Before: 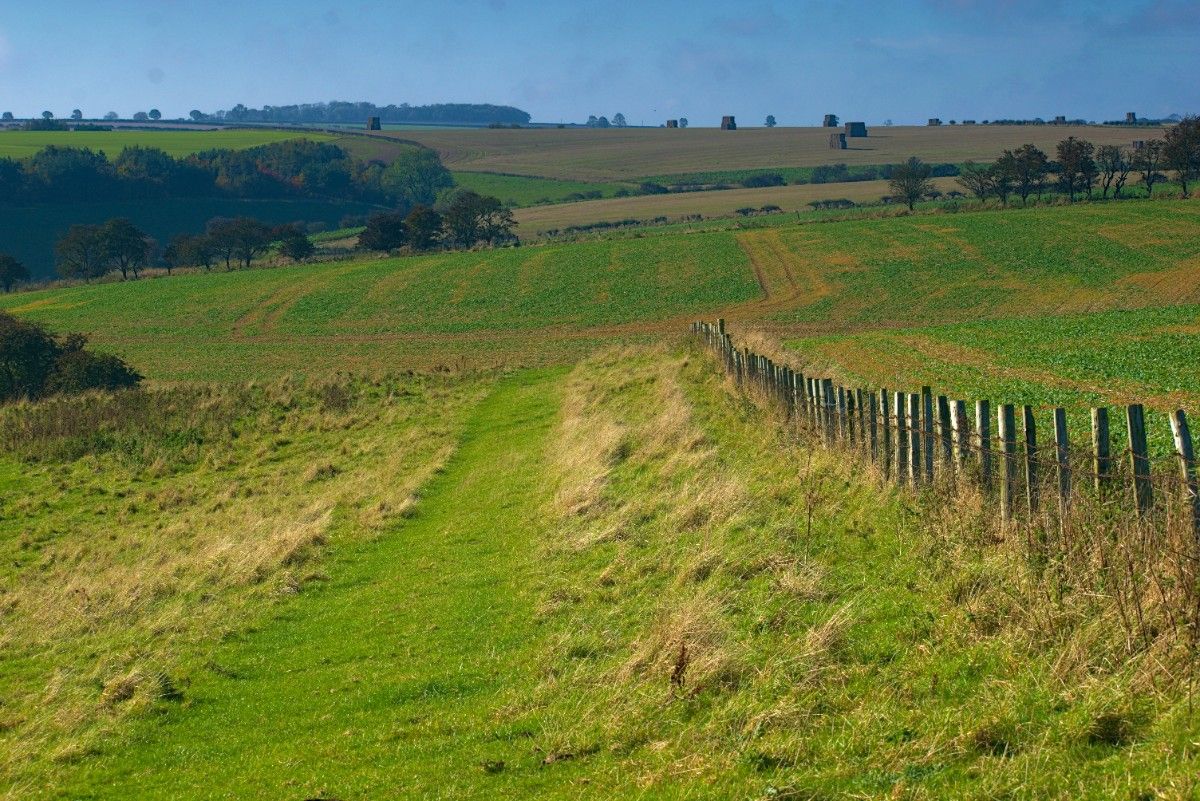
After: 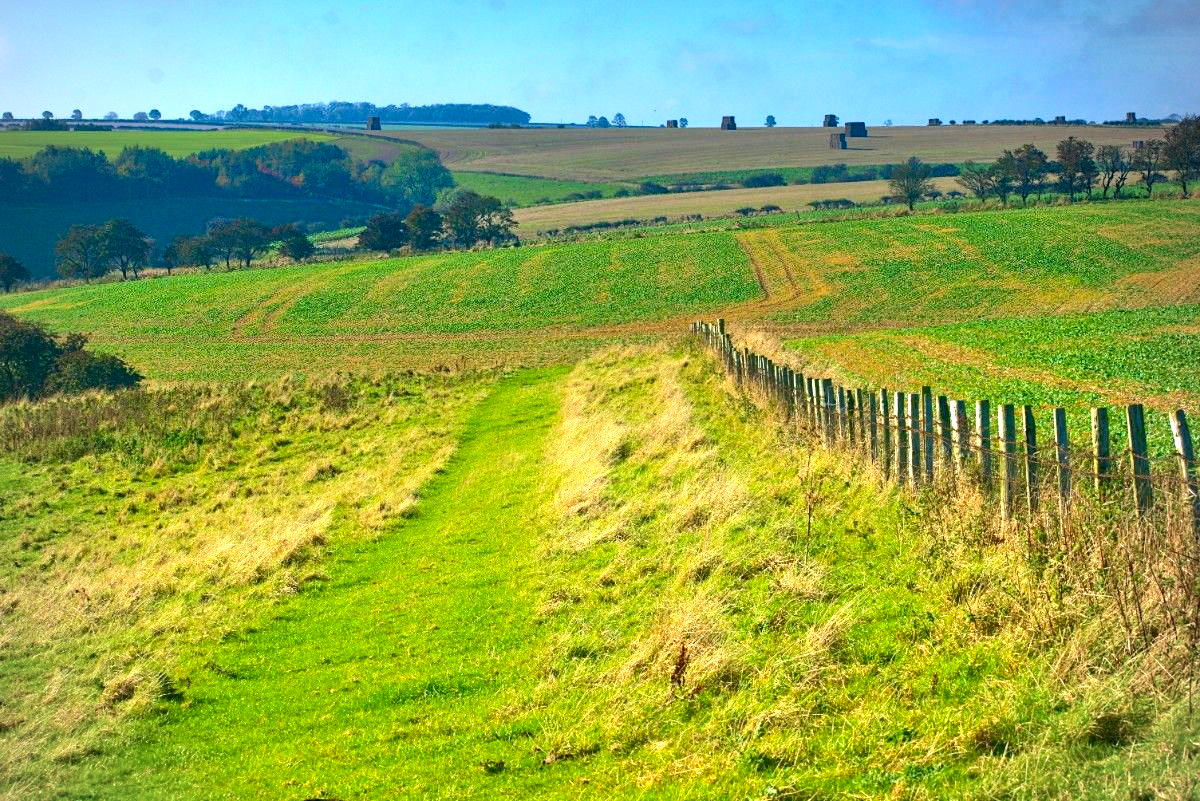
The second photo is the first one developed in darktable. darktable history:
vignetting: fall-off radius 61.2%
exposure: exposure 1 EV, compensate exposure bias true, compensate highlight preservation false
contrast brightness saturation: contrast 0.206, brightness -0.11, saturation 0.207
tone equalizer: -7 EV 0.155 EV, -6 EV 0.575 EV, -5 EV 1.13 EV, -4 EV 1.3 EV, -3 EV 1.12 EV, -2 EV 0.6 EV, -1 EV 0.147 EV
